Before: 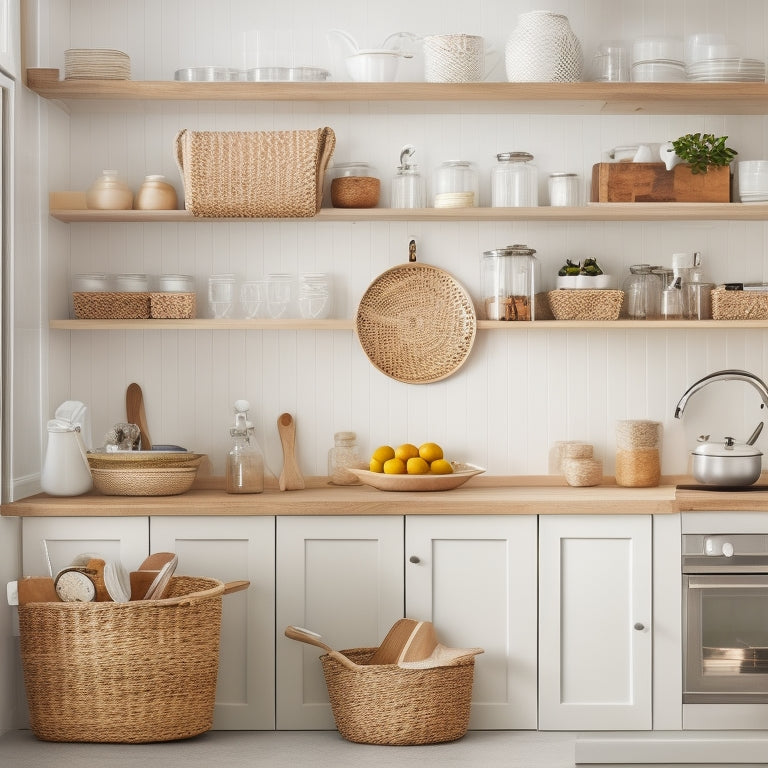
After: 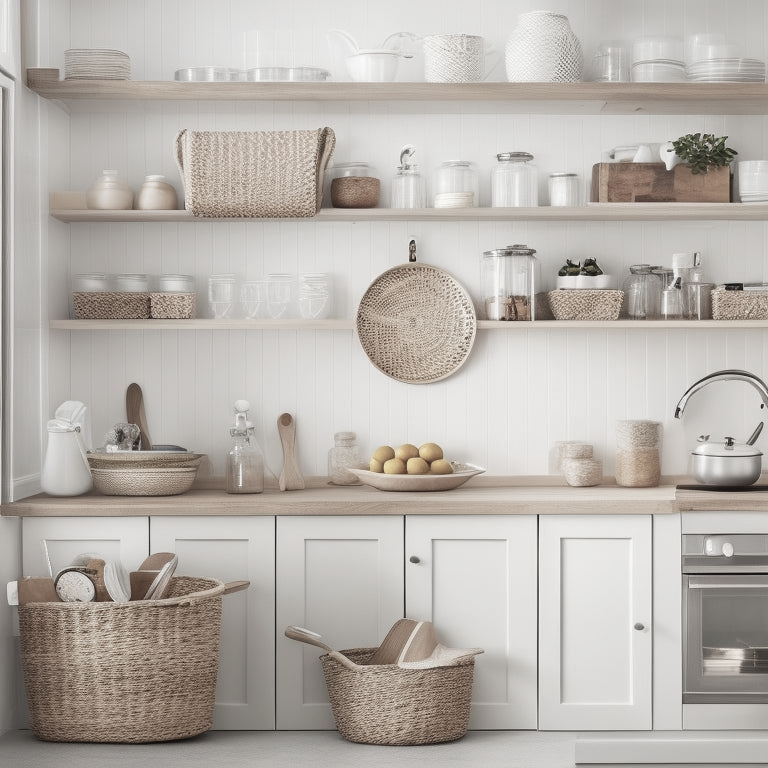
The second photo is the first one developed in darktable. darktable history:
color zones: curves: ch1 [(0.238, 0.163) (0.476, 0.2) (0.733, 0.322) (0.848, 0.134)]
base curve: curves: ch0 [(0, 0) (0.472, 0.508) (1, 1)], preserve colors none
